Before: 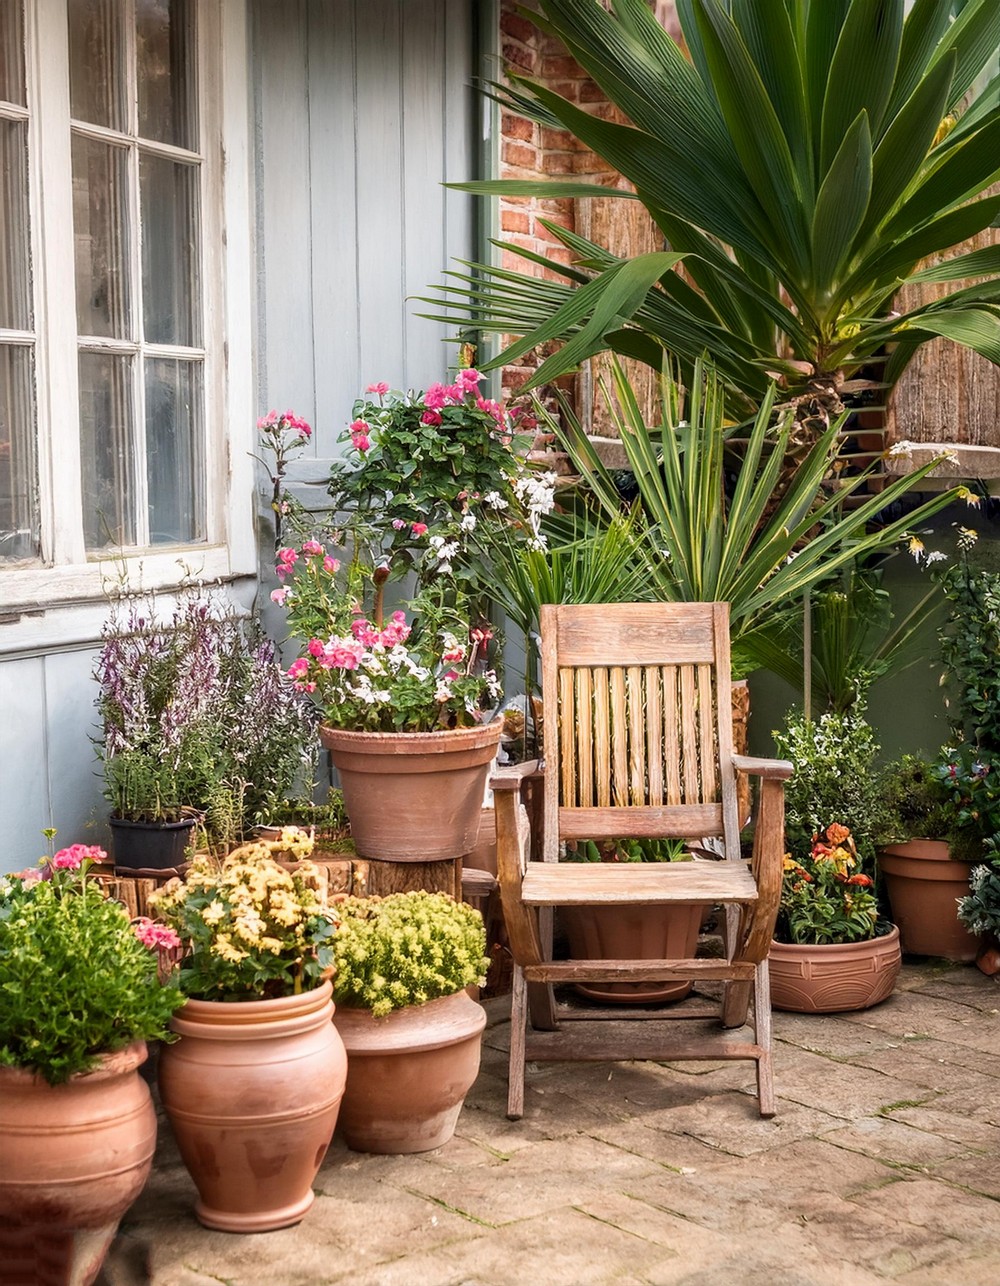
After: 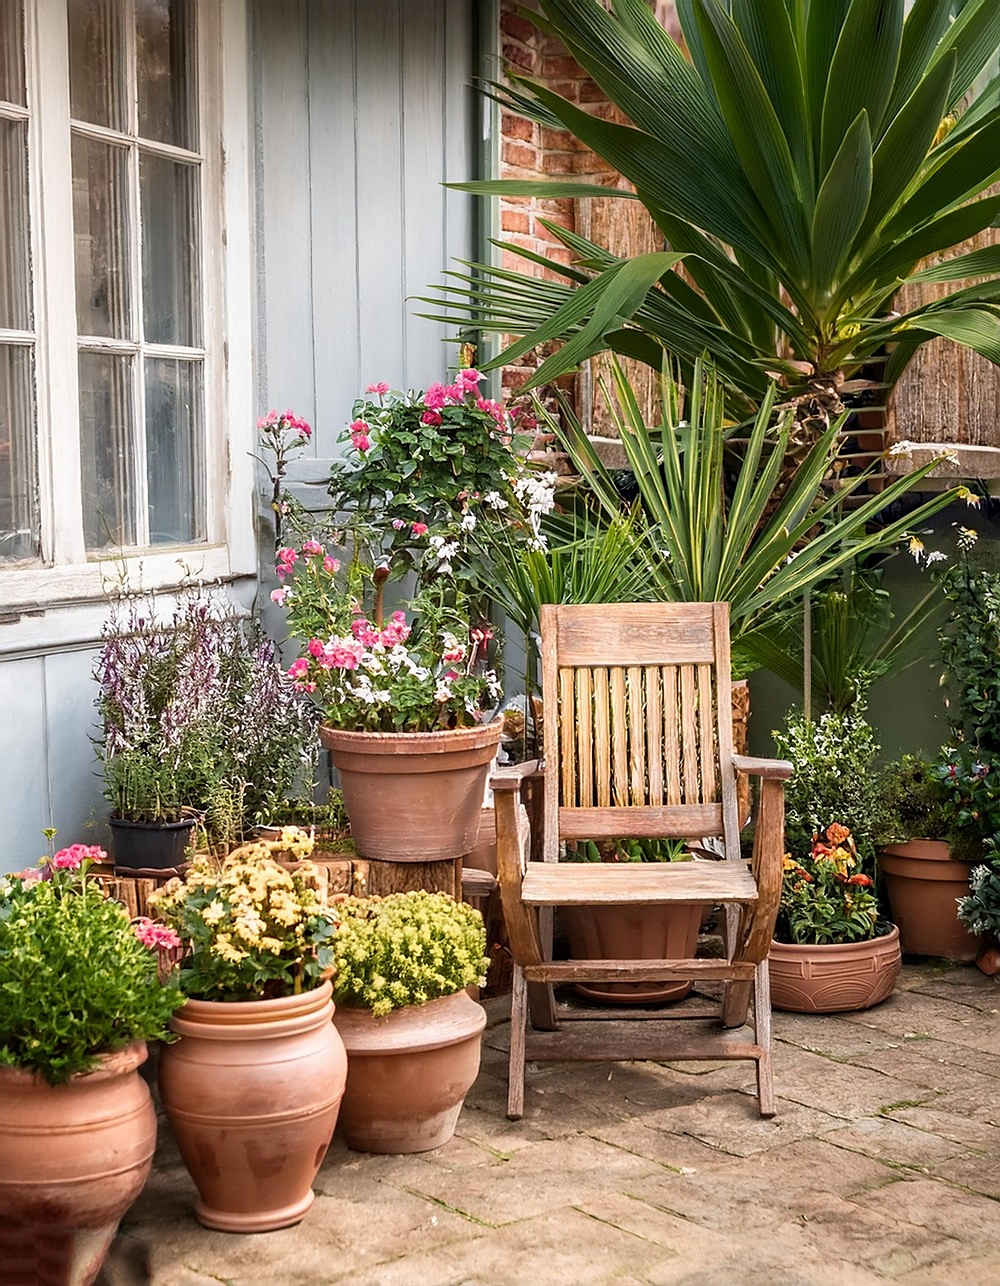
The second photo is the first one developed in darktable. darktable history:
sharpen: radius 1.853, amount 0.395, threshold 1.295
